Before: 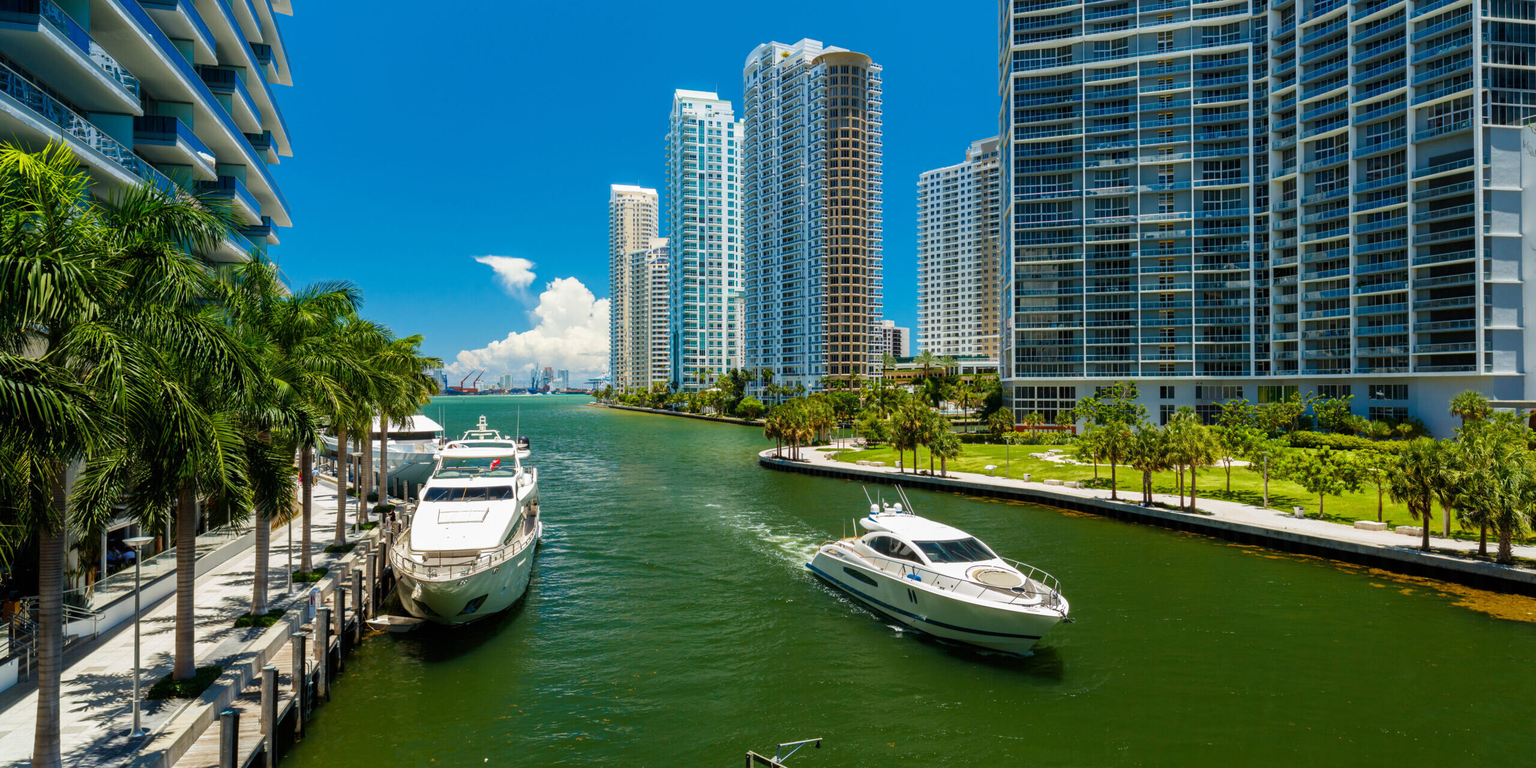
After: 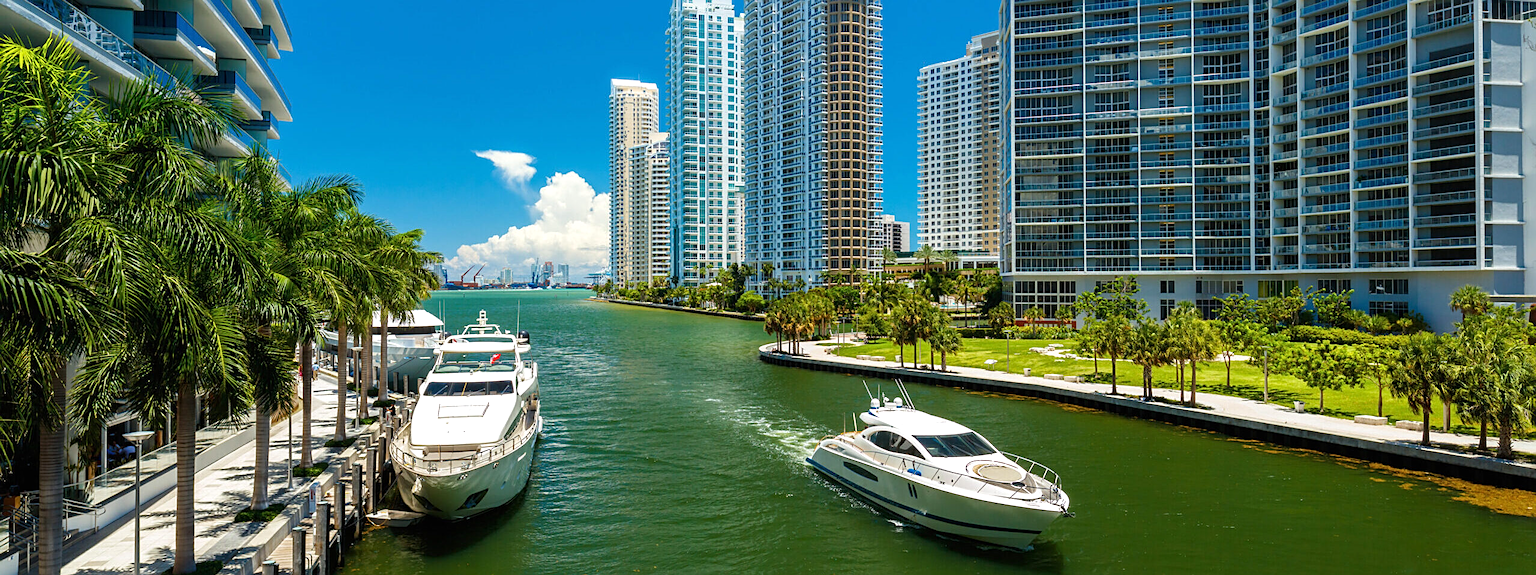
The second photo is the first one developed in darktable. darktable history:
sharpen: on, module defaults
crop: top 13.759%, bottom 11.264%
exposure: black level correction 0, exposure 0.198 EV, compensate highlight preservation false
